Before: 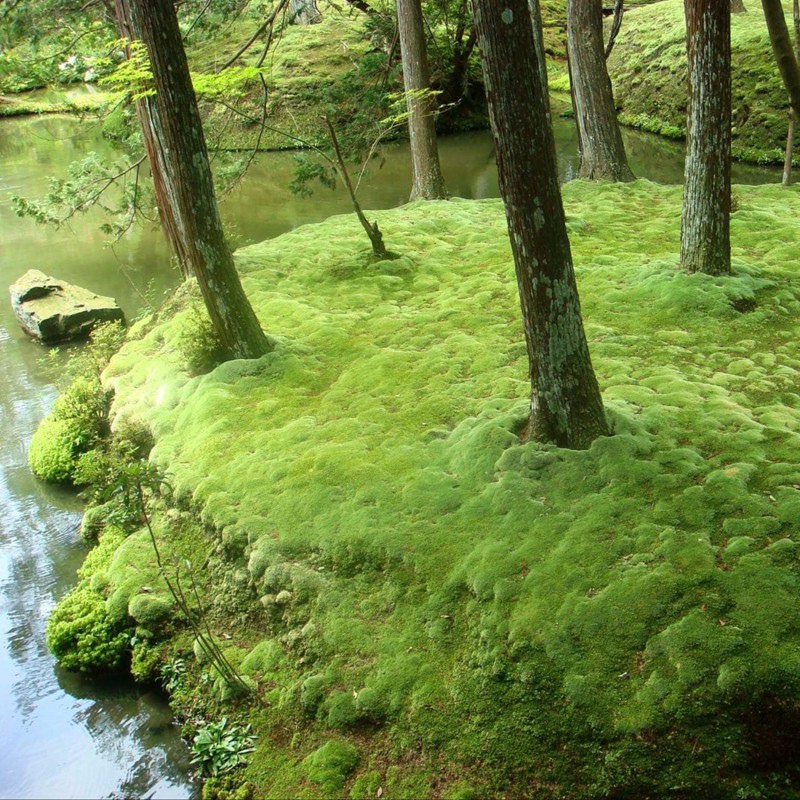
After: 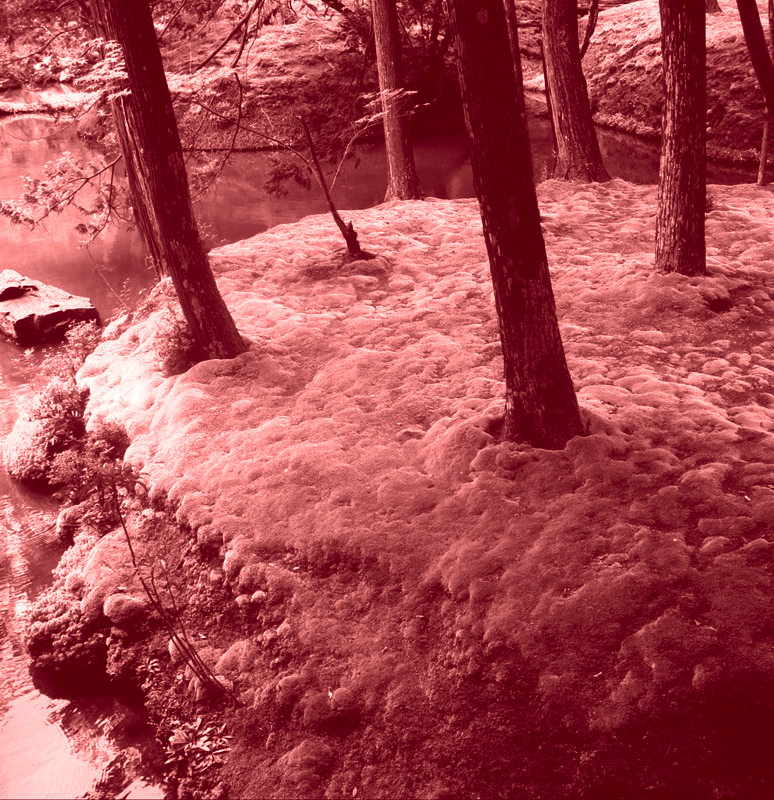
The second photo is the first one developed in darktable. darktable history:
contrast brightness saturation: contrast 0.09, brightness -0.59, saturation 0.17
crop and rotate: left 3.238%
colorize: saturation 60%, source mix 100%
